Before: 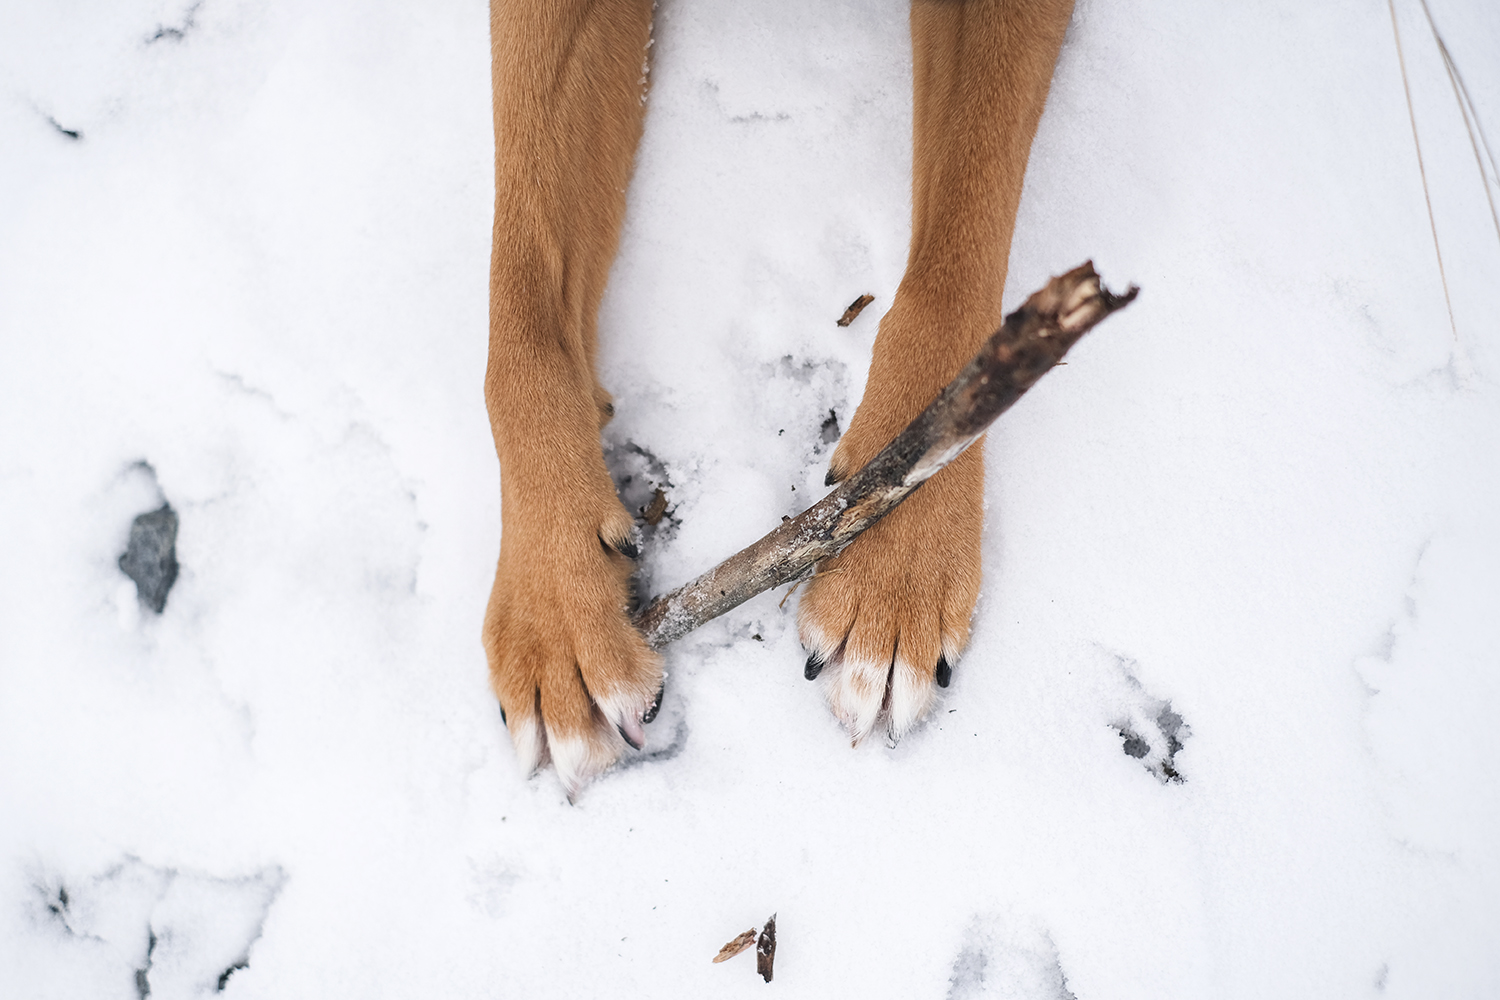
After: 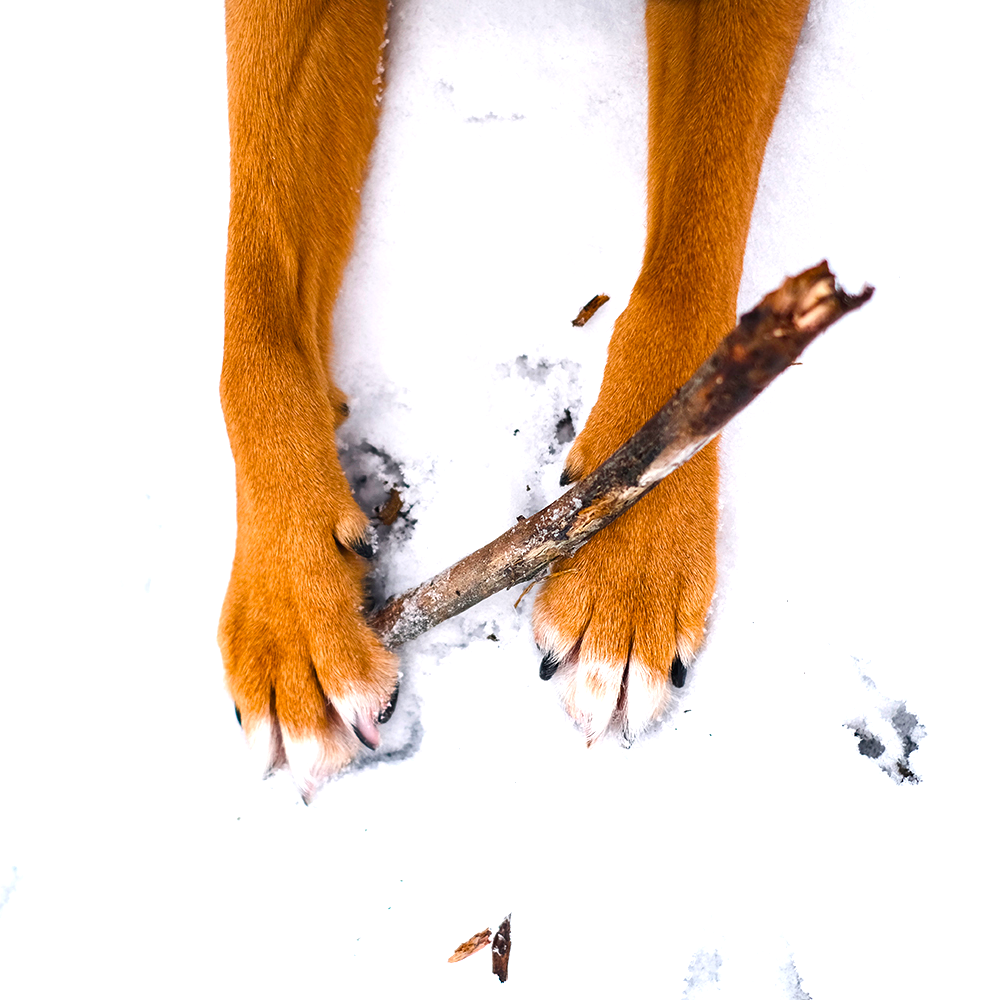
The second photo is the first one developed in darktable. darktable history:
crop and rotate: left 17.732%, right 15.423%
color balance rgb: linear chroma grading › global chroma 9%, perceptual saturation grading › global saturation 36%, perceptual saturation grading › shadows 35%, perceptual brilliance grading › global brilliance 15%, perceptual brilliance grading › shadows -35%, global vibrance 15%
